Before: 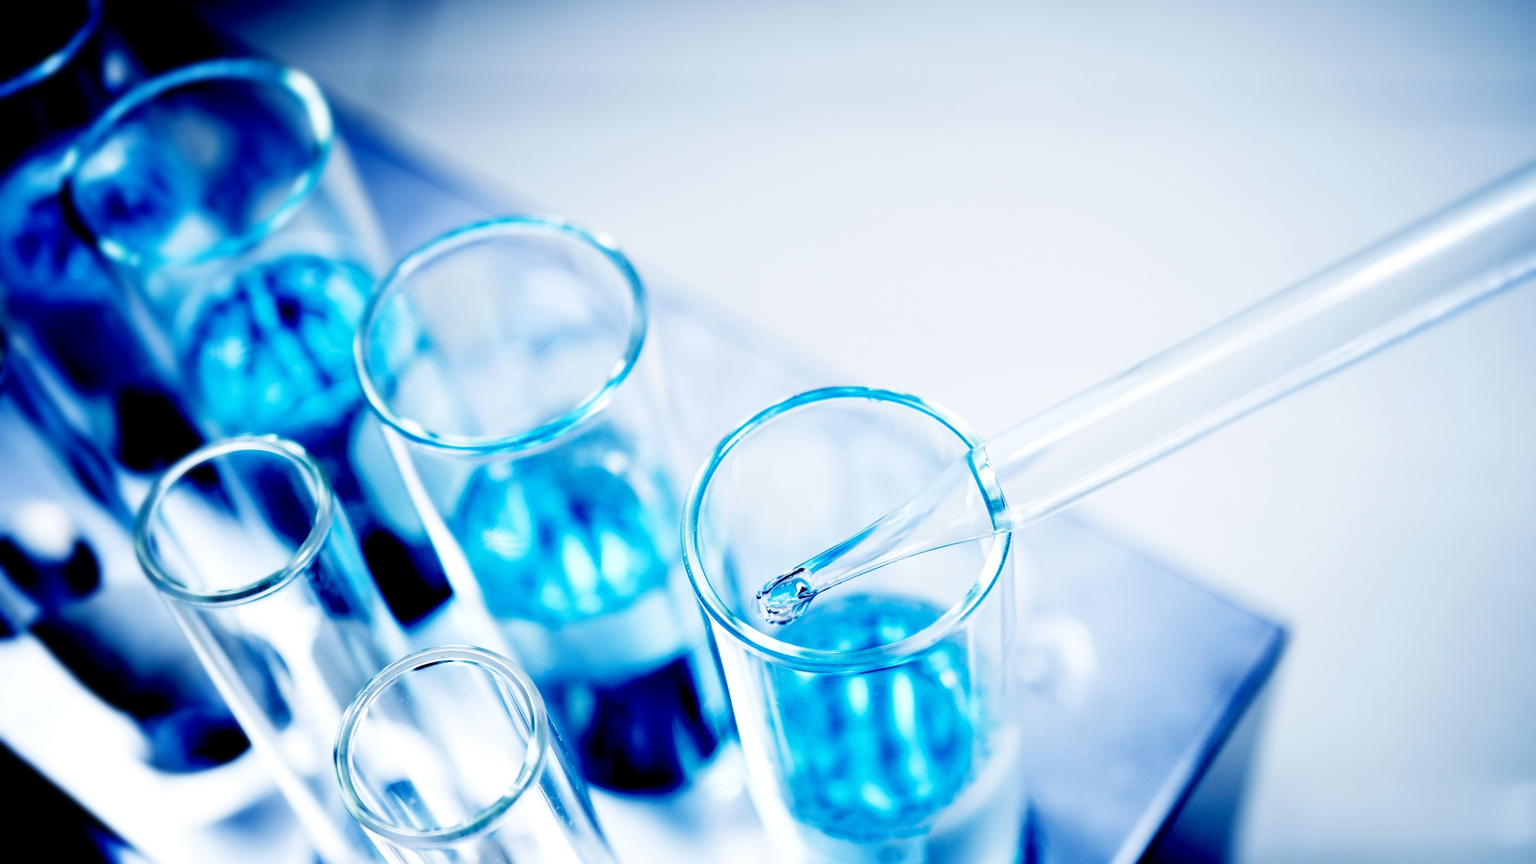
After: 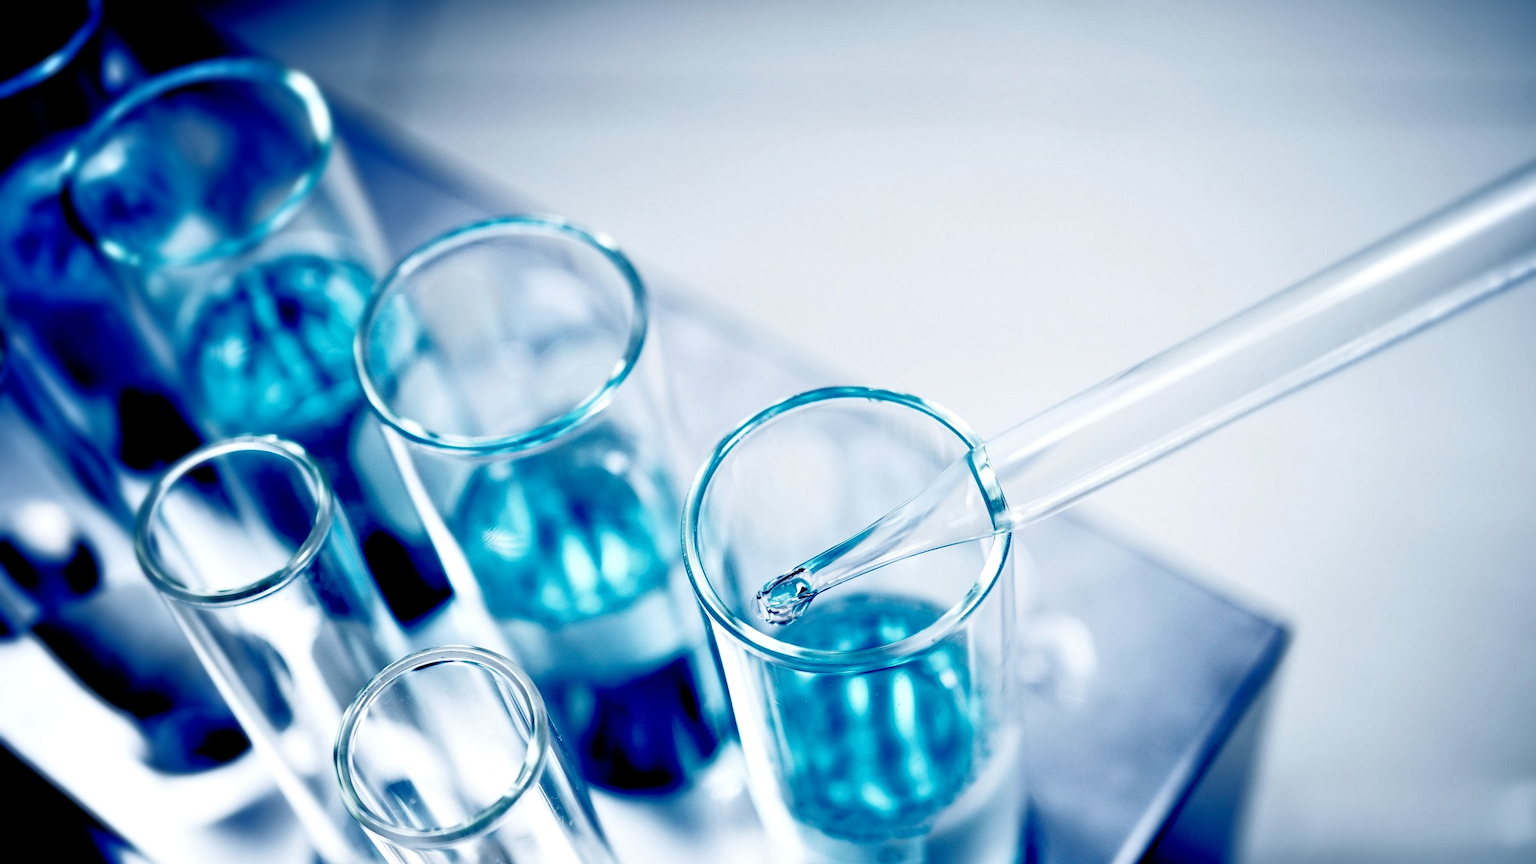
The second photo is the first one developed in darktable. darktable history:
tone equalizer: -7 EV 0.15 EV, -6 EV 0.6 EV, -5 EV 1.15 EV, -4 EV 1.33 EV, -3 EV 1.15 EV, -2 EV 0.6 EV, -1 EV 0.15 EV, mask exposure compensation -0.5 EV
rgb curve: curves: ch0 [(0, 0) (0.415, 0.237) (1, 1)]
